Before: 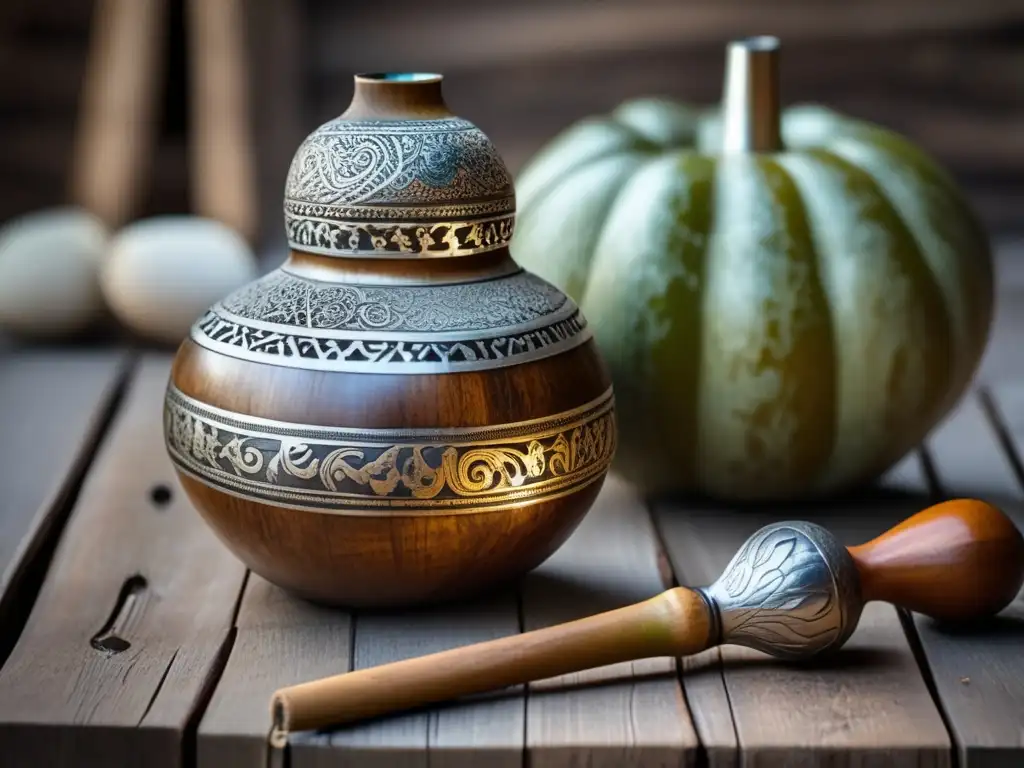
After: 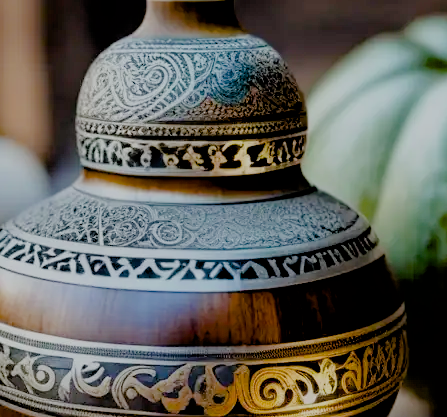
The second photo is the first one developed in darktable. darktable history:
color balance rgb: perceptual saturation grading › global saturation 34.97%, perceptual saturation grading › highlights -29.824%, perceptual saturation grading › shadows 35.057%, perceptual brilliance grading › global brilliance -5.285%, perceptual brilliance grading › highlights 24.34%, perceptual brilliance grading › mid-tones 6.888%, perceptual brilliance grading › shadows -4.999%
filmic rgb: black relative exposure -4.42 EV, white relative exposure 6.57 EV, threshold 3 EV, hardness 1.89, contrast 0.512, enable highlight reconstruction true
haze removal: compatibility mode true, adaptive false
crop: left 20.37%, top 10.797%, right 35.928%, bottom 34.827%
exposure: black level correction 0.009, compensate highlight preservation false
